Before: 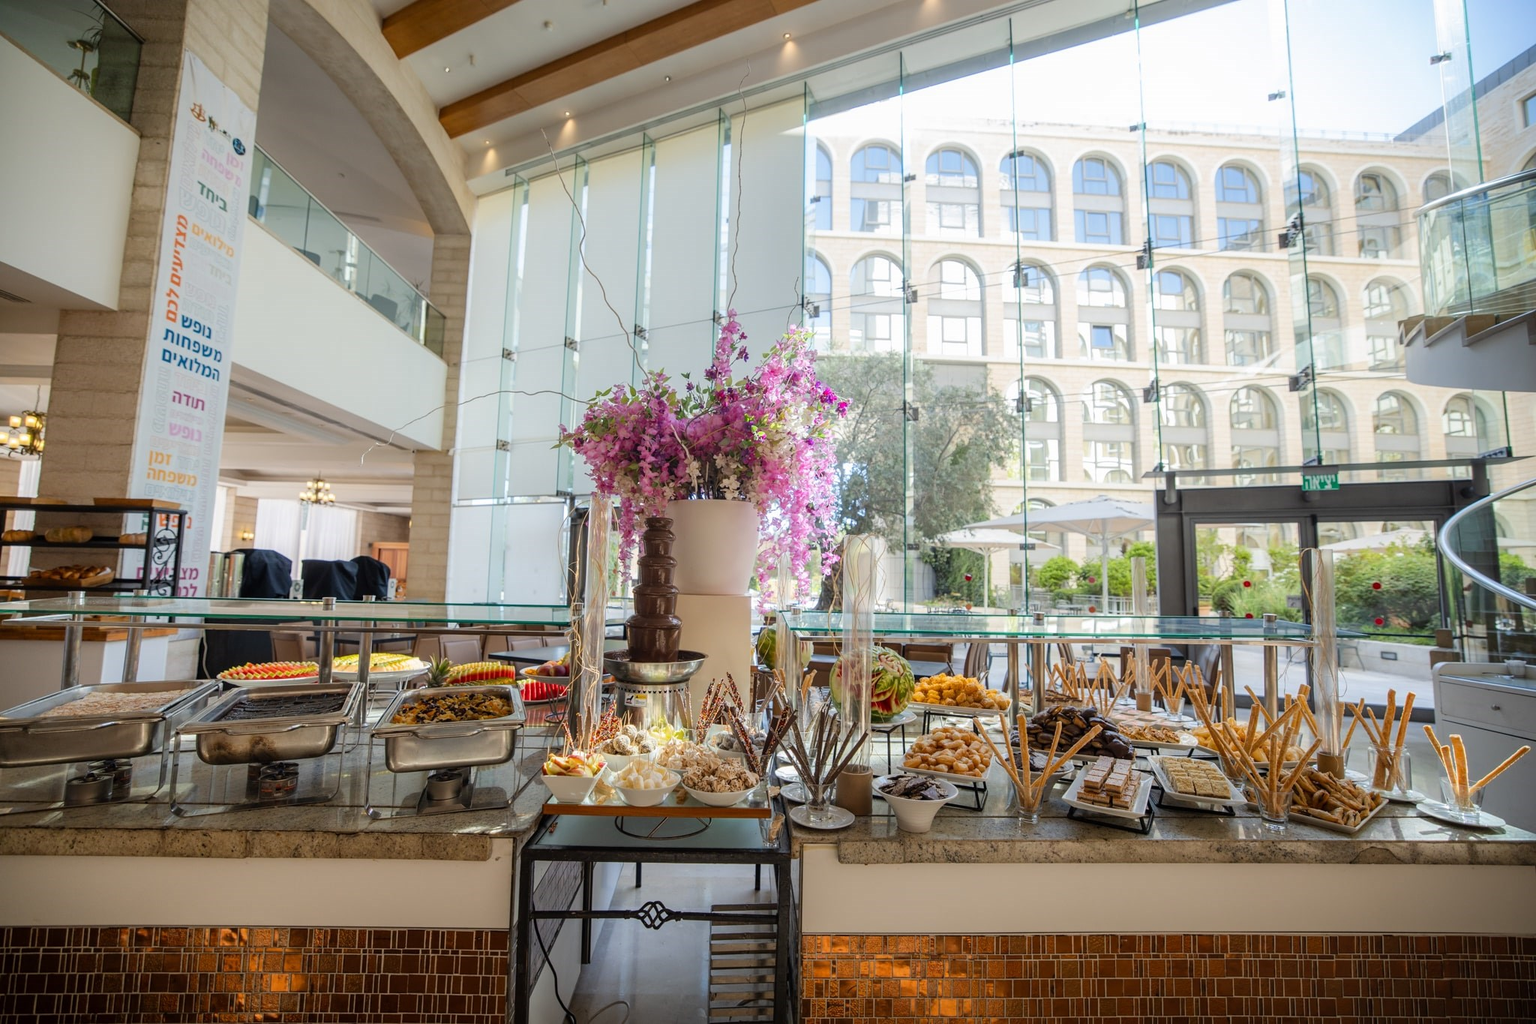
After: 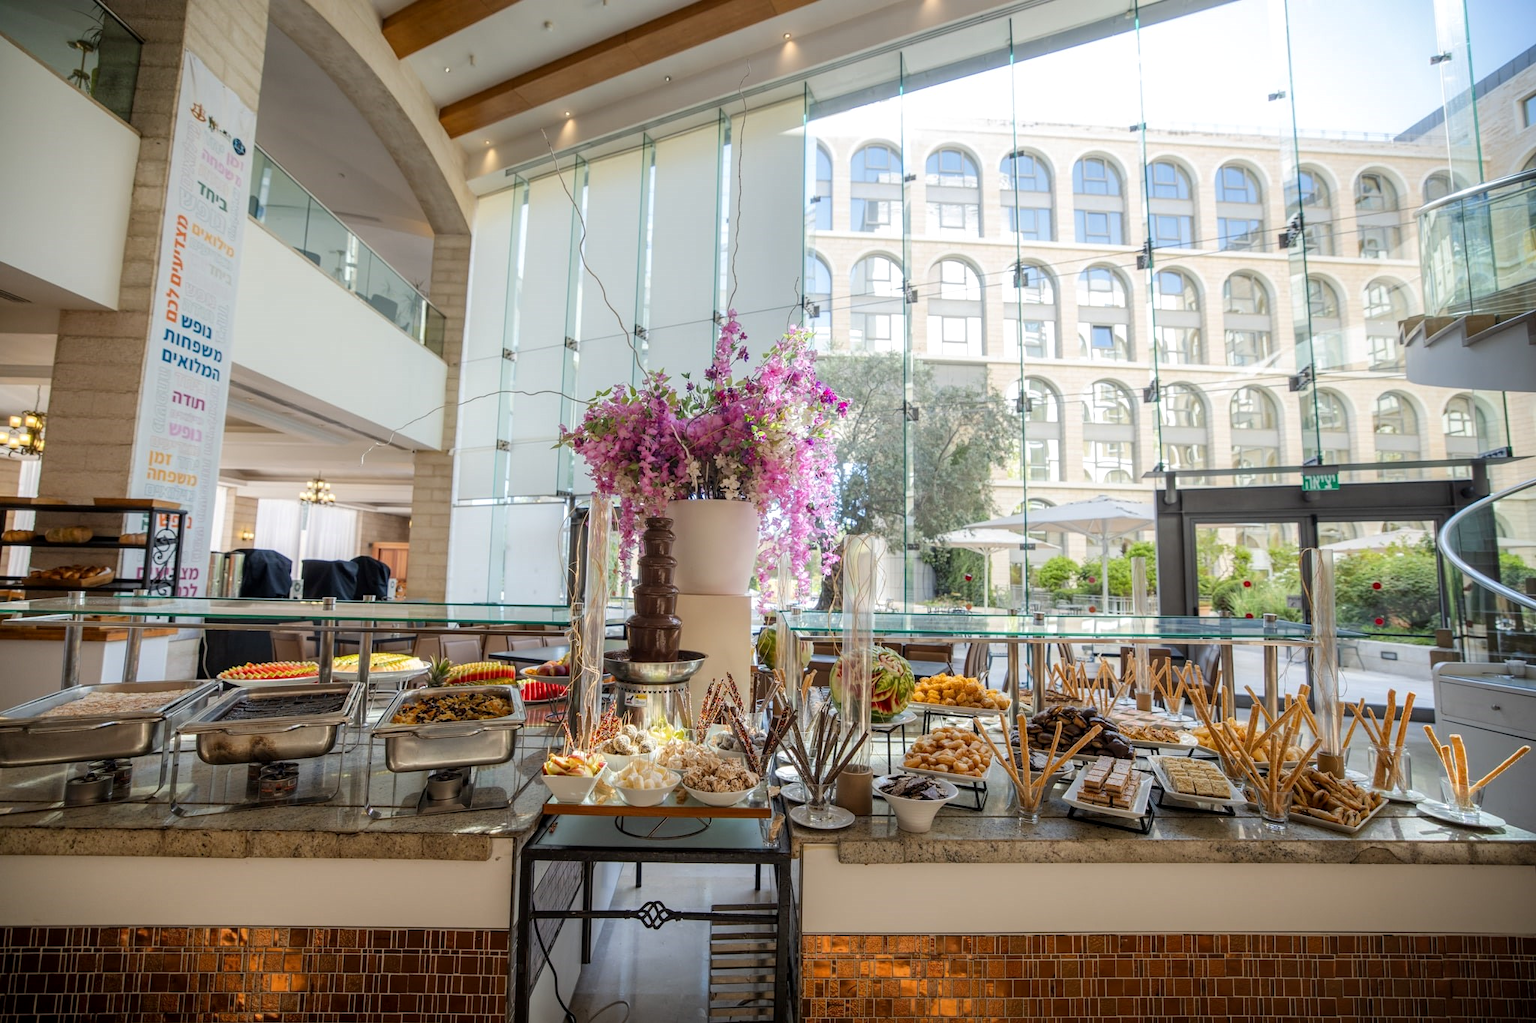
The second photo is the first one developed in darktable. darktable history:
local contrast: highlights 100%, shadows 101%, detail 119%, midtone range 0.2
